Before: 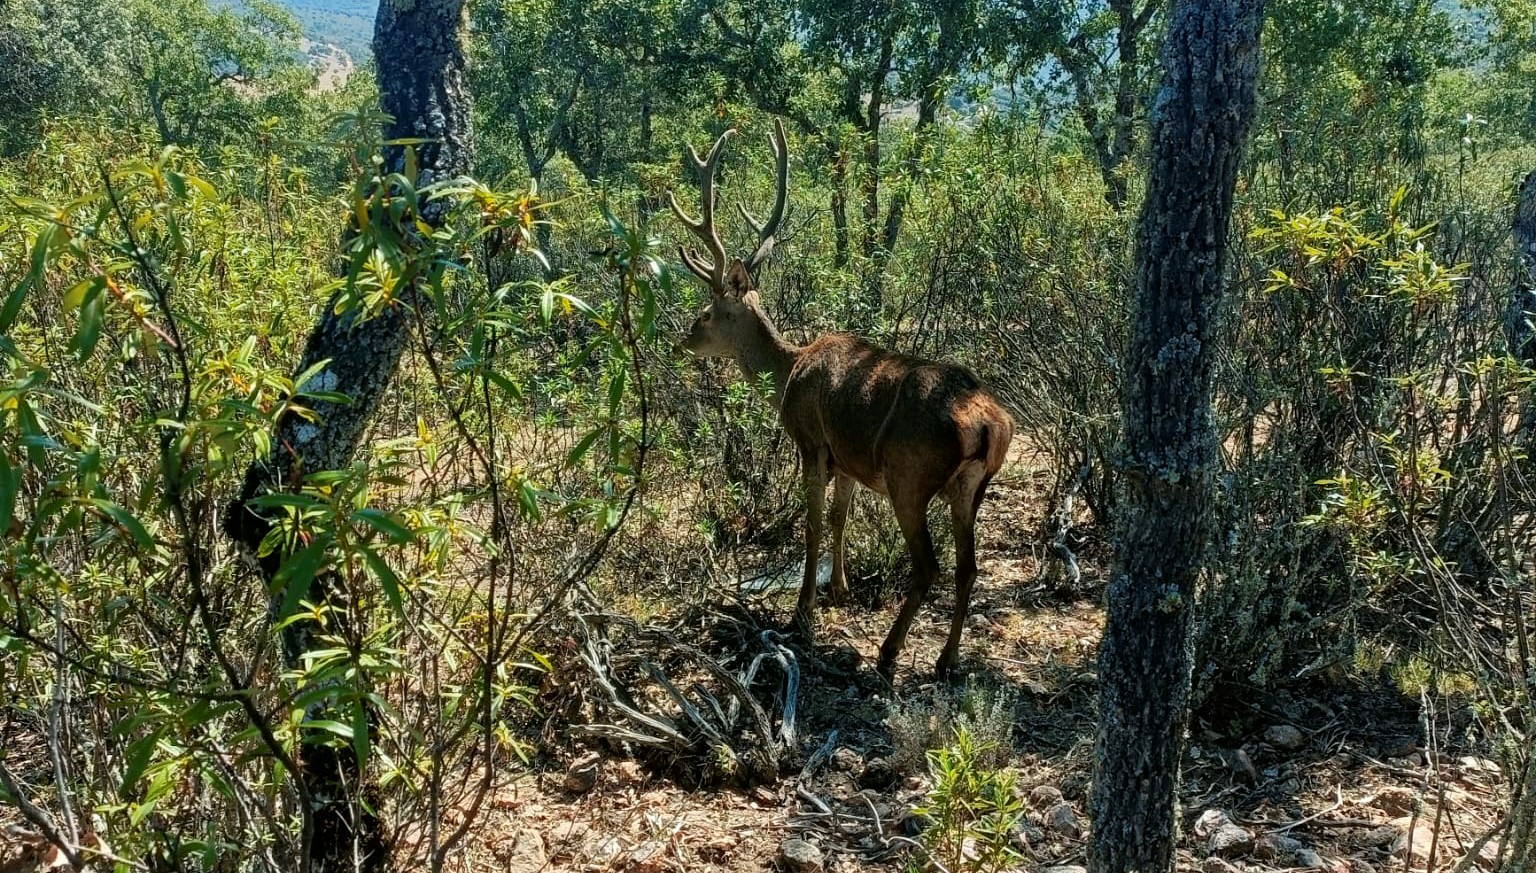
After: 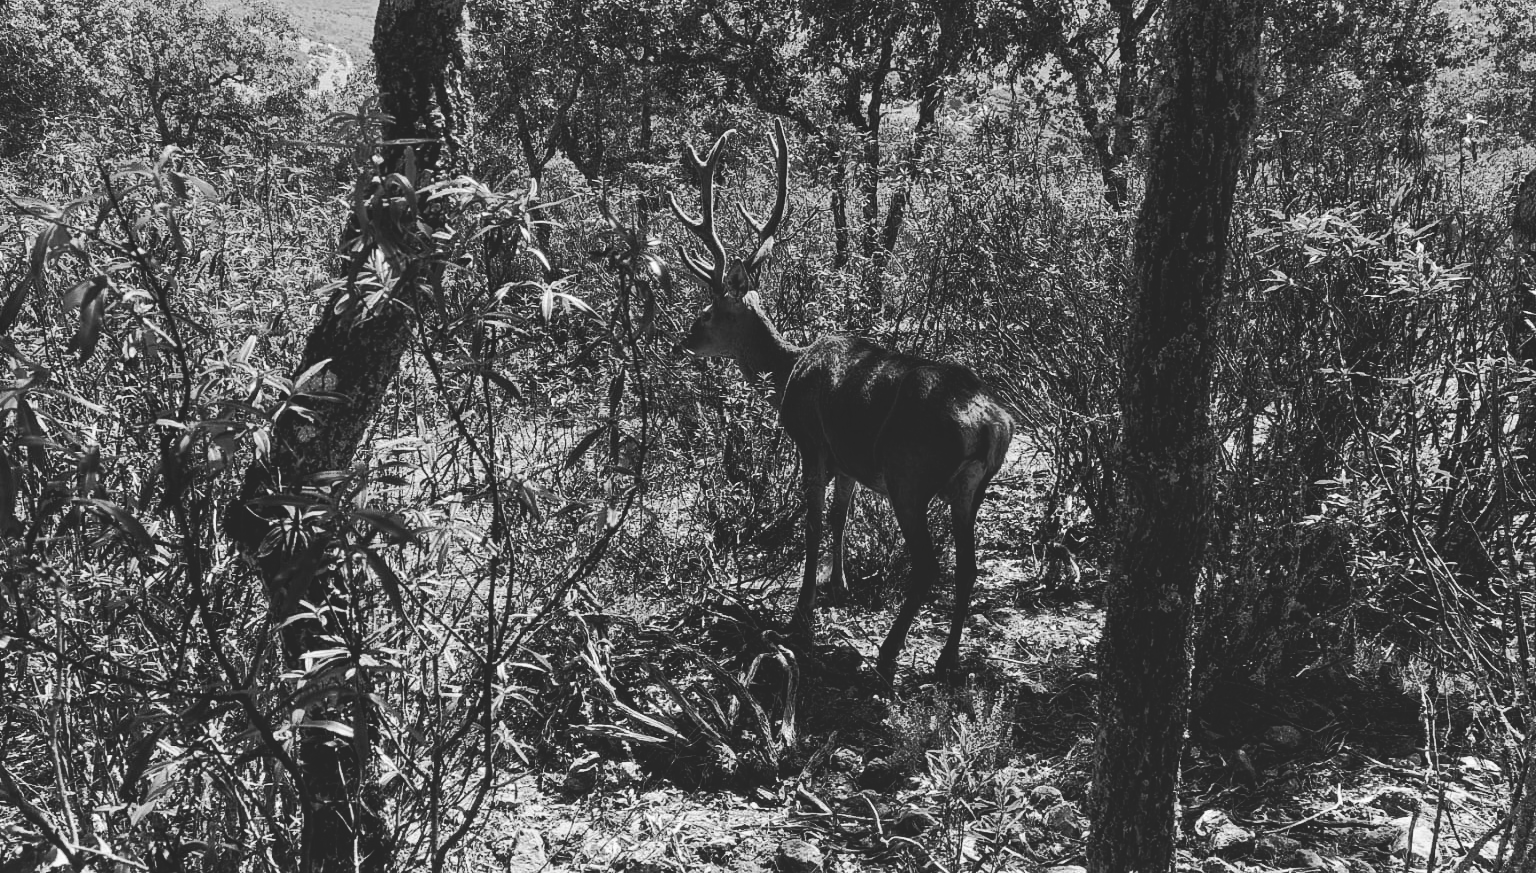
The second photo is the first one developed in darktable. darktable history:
tone curve: curves: ch0 [(0, 0) (0.003, 0.003) (0.011, 0.011) (0.025, 0.024) (0.044, 0.042) (0.069, 0.066) (0.1, 0.095) (0.136, 0.129) (0.177, 0.168) (0.224, 0.213) (0.277, 0.263) (0.335, 0.318) (0.399, 0.378) (0.468, 0.444) (0.543, 0.612) (0.623, 0.68) (0.709, 0.753) (0.801, 0.831) (0.898, 0.913) (1, 1)], preserve colors none
color look up table: target L [93.4, 87.05, 85.63, 80.61, 78.44, 75.15, 63.23, 54.76, 41.14, 22.16, 16.11, 200, 100, 76.98, 72.58, 63.23, 61.33, 48.04, 52.01, 48.44, 35.72, 31.46, 32.75, 22.62, 16.11, 16.11, 90.59, 69.24, 77.35, 63.99, 84.56, 69.24, 81.69, 64.36, 68.5, 42.78, 76.62, 55.93, 39.07, 34.03, 25.32, 39.49, 26.21, 17.06, 16.59, 90.94, 75.52, 50.83, 34.88], target a [0 ×49], target b [0 ×49], num patches 49
